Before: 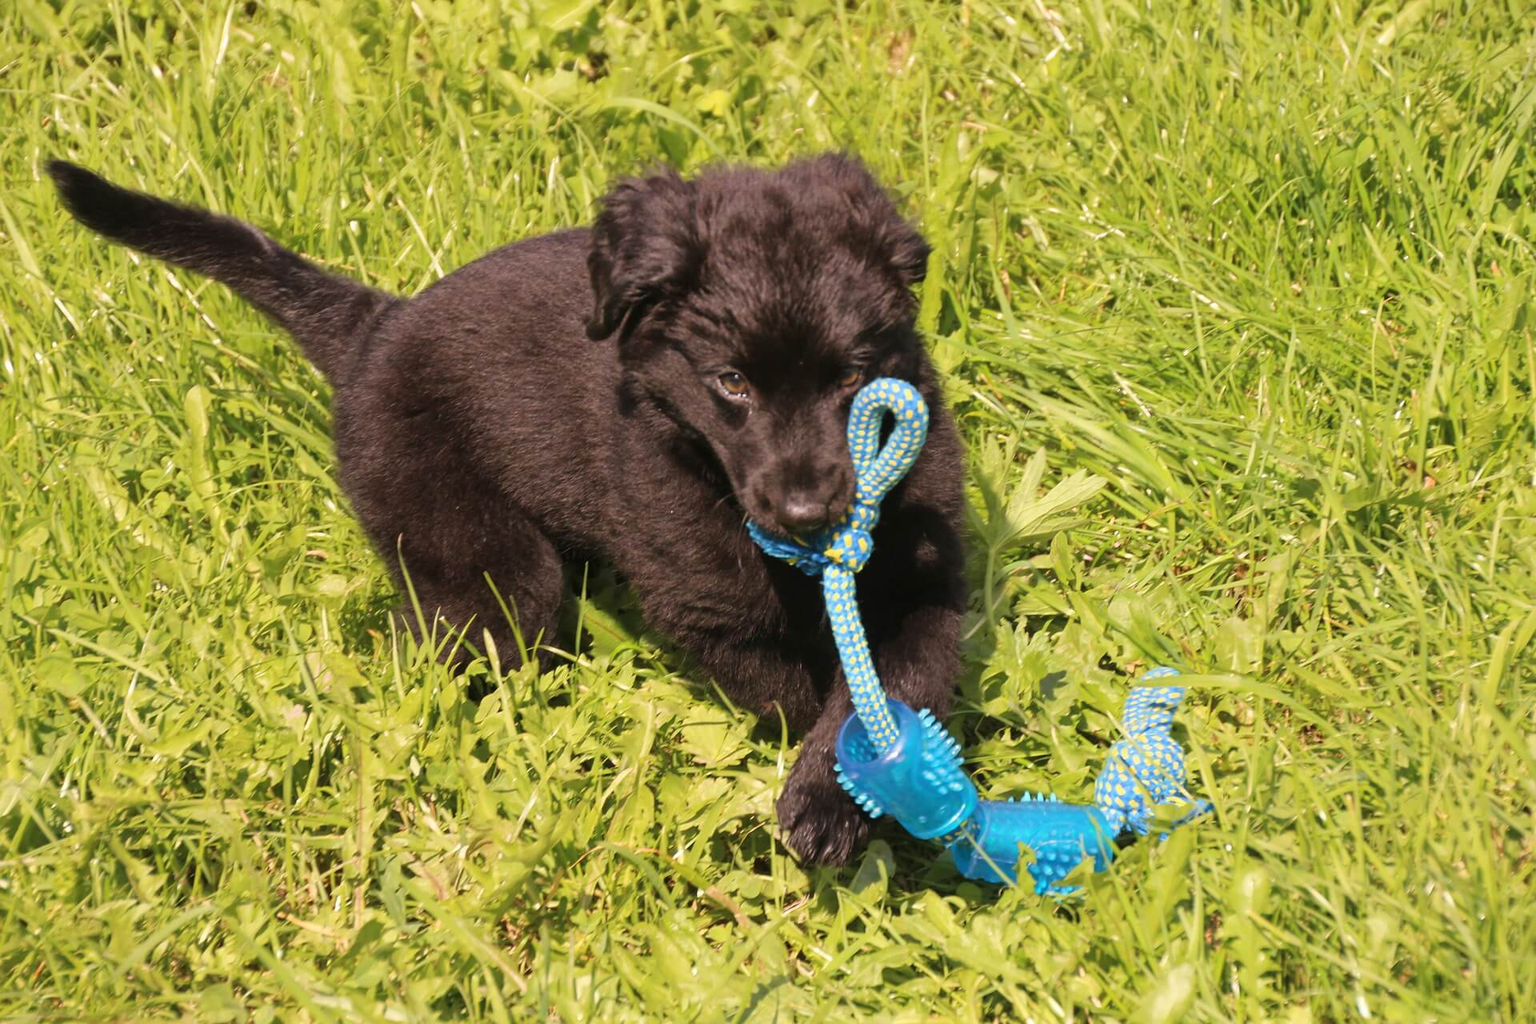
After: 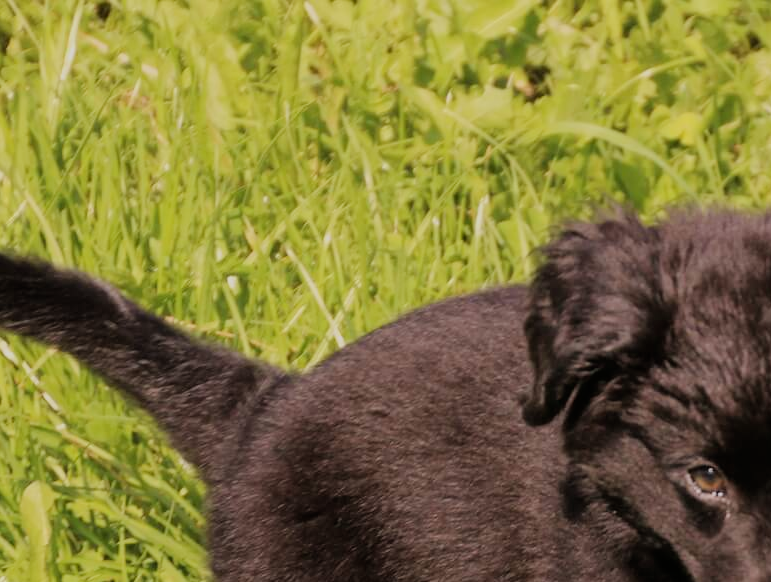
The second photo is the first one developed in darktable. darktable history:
crop and rotate: left 10.982%, top 0.049%, right 48.852%, bottom 54.404%
filmic rgb: black relative exposure -7.65 EV, white relative exposure 4.56 EV, hardness 3.61
